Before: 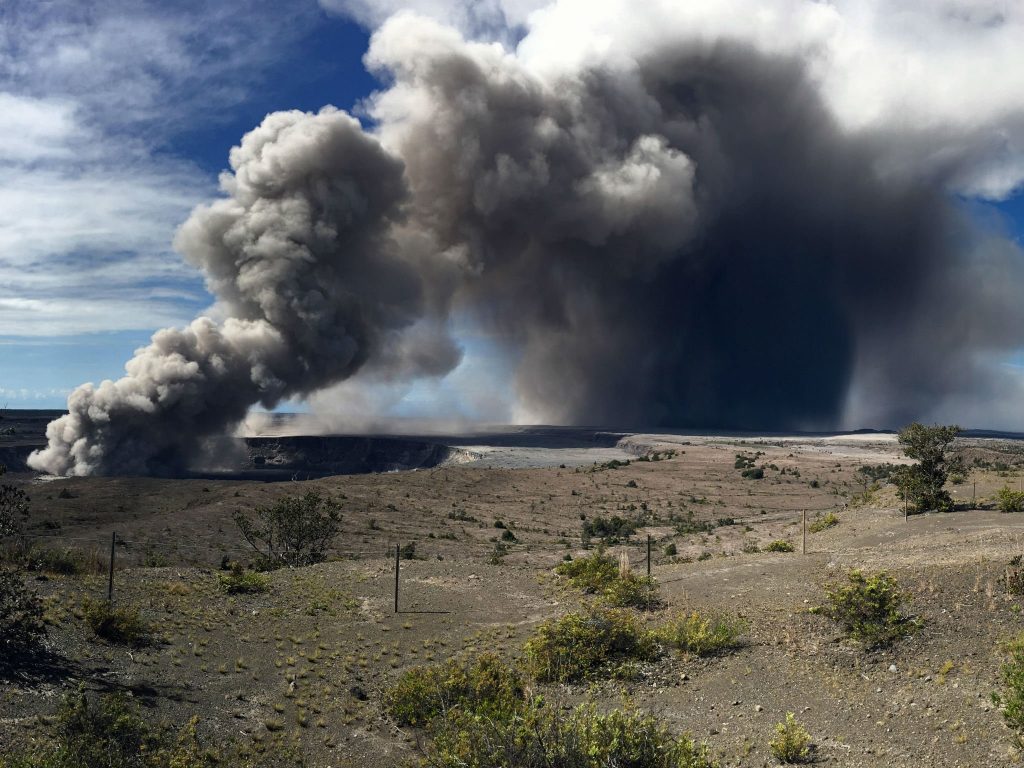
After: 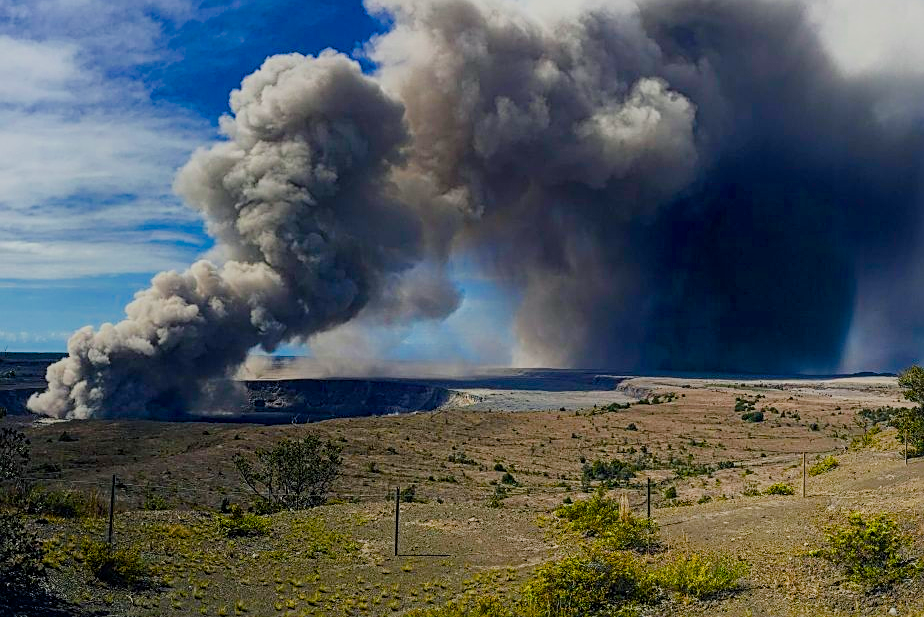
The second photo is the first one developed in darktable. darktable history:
crop: top 7.505%, right 9.725%, bottom 12.045%
local contrast: on, module defaults
levels: gray 50.8%
contrast equalizer: octaves 7, y [[0.439, 0.44, 0.442, 0.457, 0.493, 0.498], [0.5 ×6], [0.5 ×6], [0 ×6], [0 ×6]]
sharpen: on, module defaults
color balance rgb: shadows lift › chroma 2.04%, shadows lift › hue 248.49°, global offset › hue 170.71°, linear chroma grading › global chroma 49.681%, perceptual saturation grading › global saturation 20%, perceptual saturation grading › highlights -25.31%, perceptual saturation grading › shadows 49.969%
filmic rgb: black relative exposure -7.65 EV, white relative exposure 4.56 EV, hardness 3.61, preserve chrominance max RGB, color science v6 (2022), contrast in shadows safe, contrast in highlights safe
